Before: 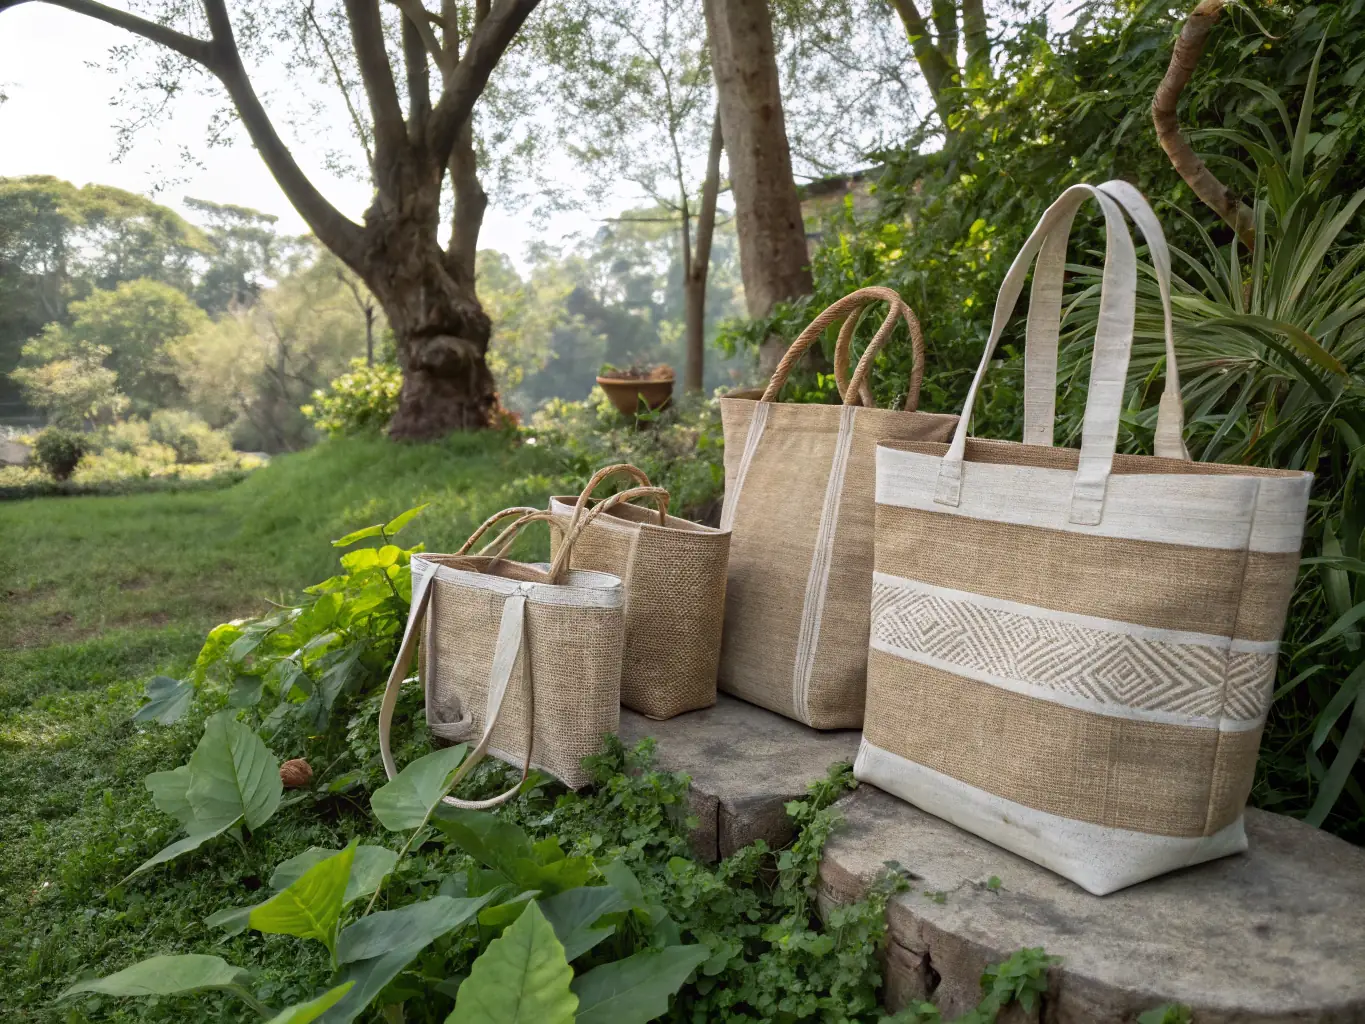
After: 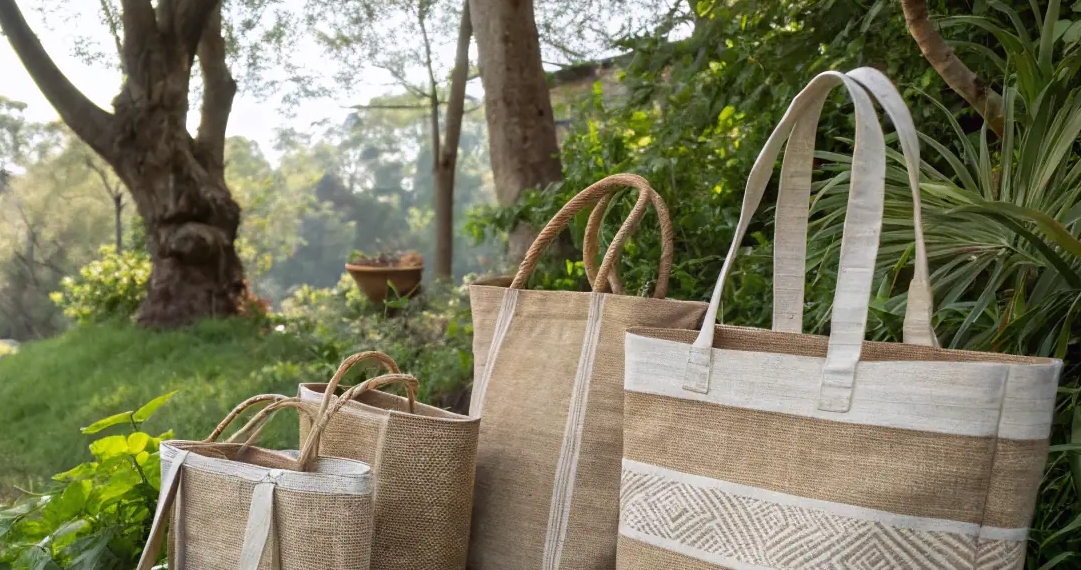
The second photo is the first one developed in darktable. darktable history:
crop: left 18.39%, top 11.098%, right 2.364%, bottom 33.153%
